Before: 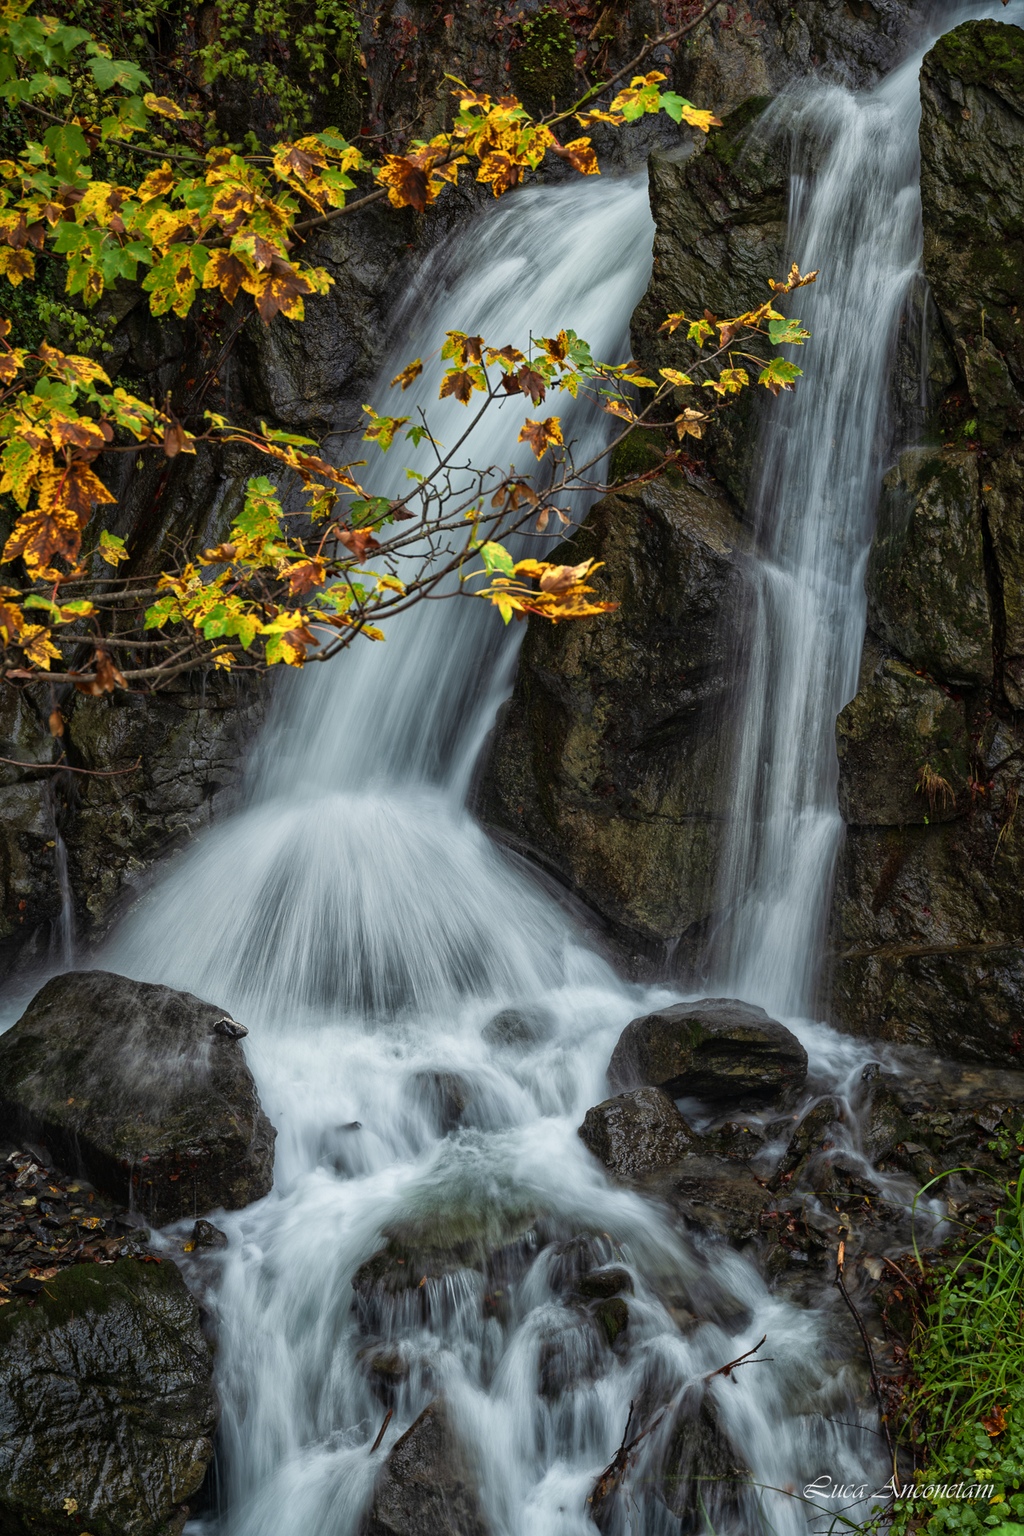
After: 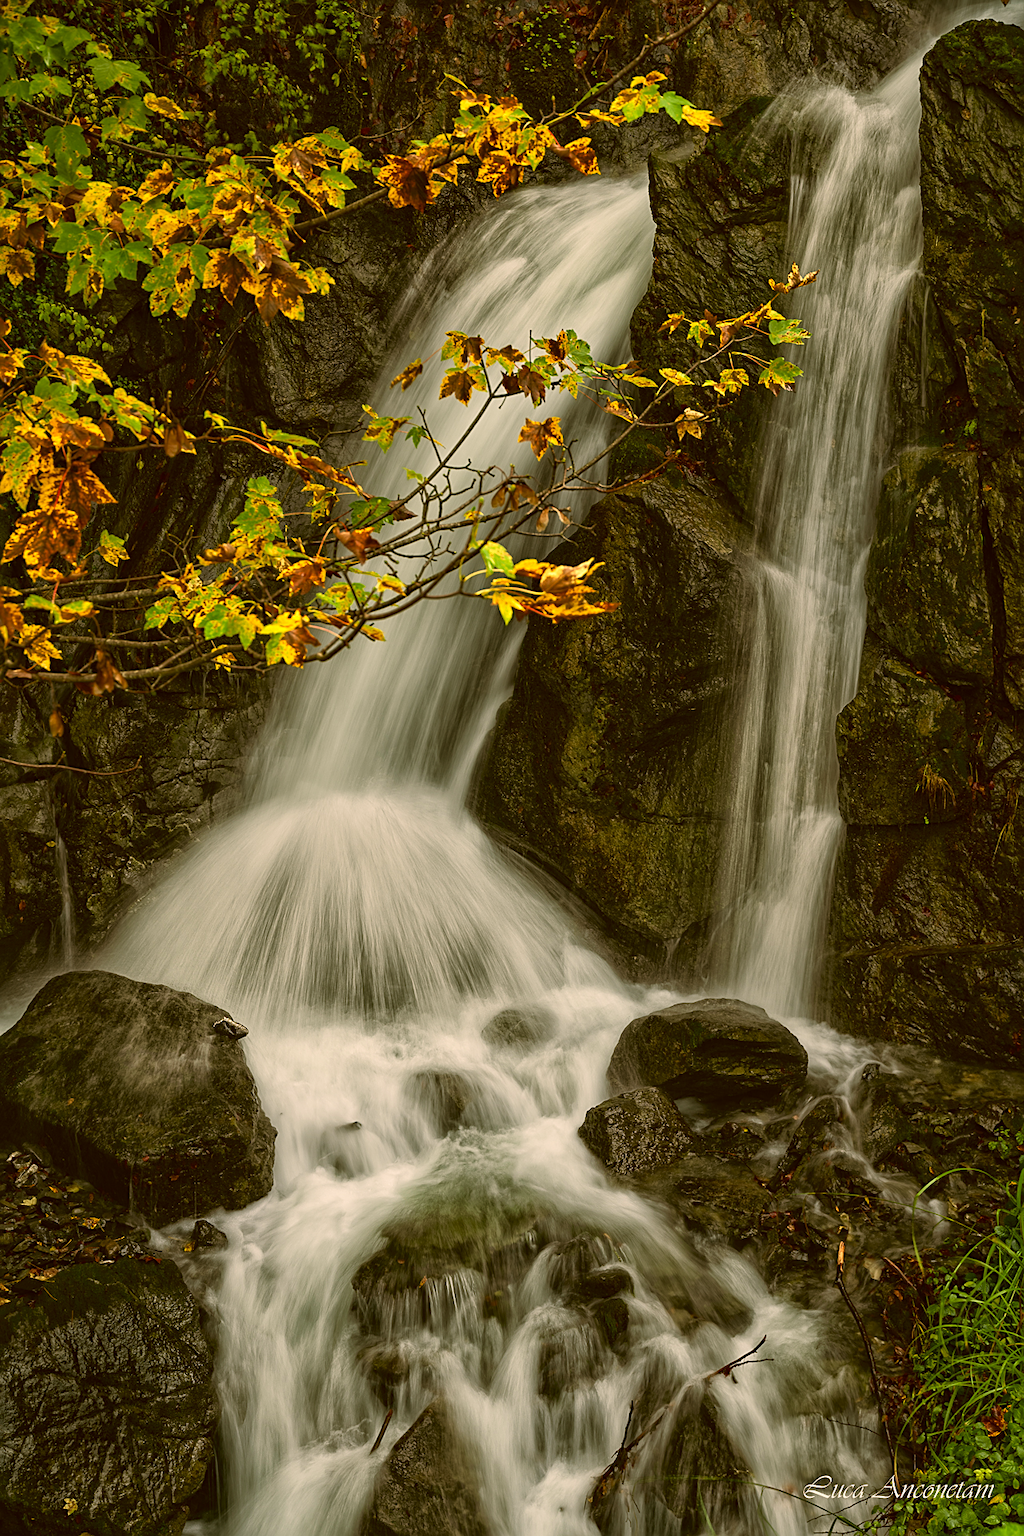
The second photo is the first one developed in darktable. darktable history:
velvia: on, module defaults
color correction: highlights a* 8.24, highlights b* 15.43, shadows a* -0.566, shadows b* 27.07
sharpen: on, module defaults
